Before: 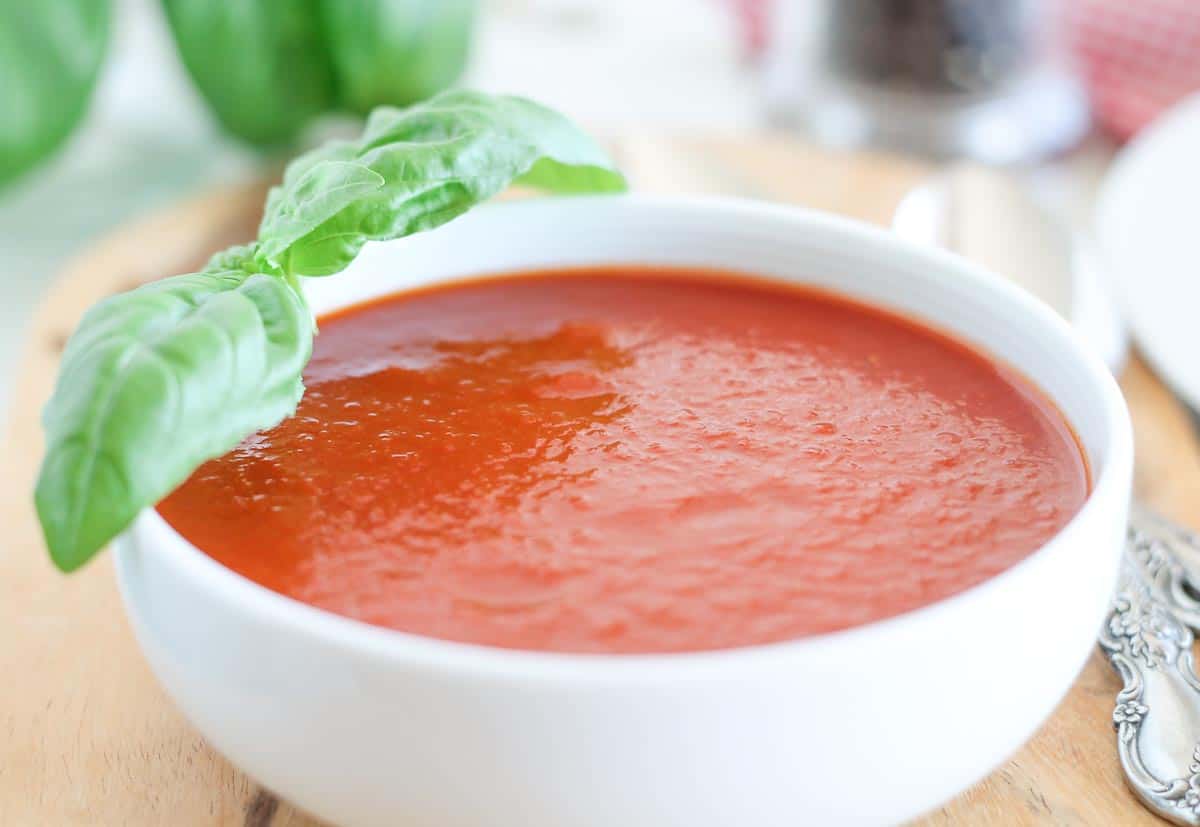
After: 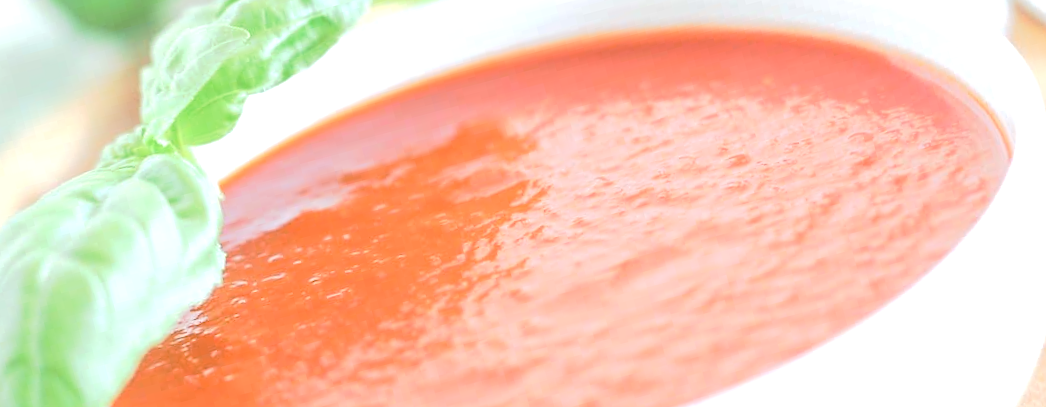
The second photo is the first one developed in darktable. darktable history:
tone curve: curves: ch0 [(0, 0) (0.003, 0.128) (0.011, 0.133) (0.025, 0.133) (0.044, 0.141) (0.069, 0.152) (0.1, 0.169) (0.136, 0.201) (0.177, 0.239) (0.224, 0.294) (0.277, 0.358) (0.335, 0.428) (0.399, 0.488) (0.468, 0.55) (0.543, 0.611) (0.623, 0.678) (0.709, 0.755) (0.801, 0.843) (0.898, 0.91) (1, 1)], preserve colors none
base curve: curves: ch0 [(0, 0) (0.235, 0.266) (0.503, 0.496) (0.786, 0.72) (1, 1)]
tone equalizer: -8 EV -0.417 EV, -7 EV -0.389 EV, -6 EV -0.333 EV, -5 EV -0.222 EV, -3 EV 0.222 EV, -2 EV 0.333 EV, -1 EV 0.389 EV, +0 EV 0.417 EV, edges refinement/feathering 500, mask exposure compensation -1.57 EV, preserve details no
crop and rotate: left 2.991%, top 13.302%, right 1.981%, bottom 12.636%
exposure: exposure 0.127 EV, compensate highlight preservation false
rotate and perspective: rotation -14.8°, crop left 0.1, crop right 0.903, crop top 0.25, crop bottom 0.748
contrast brightness saturation: brightness 0.15
